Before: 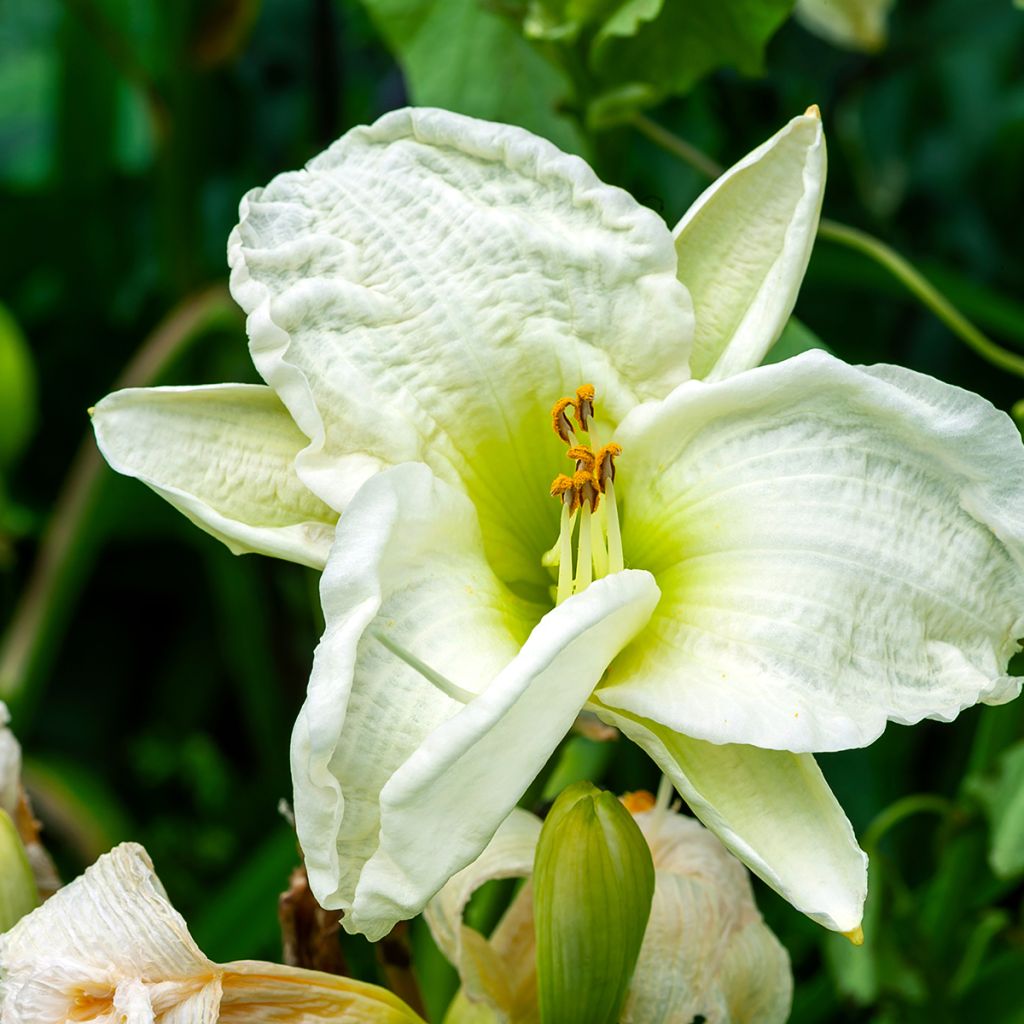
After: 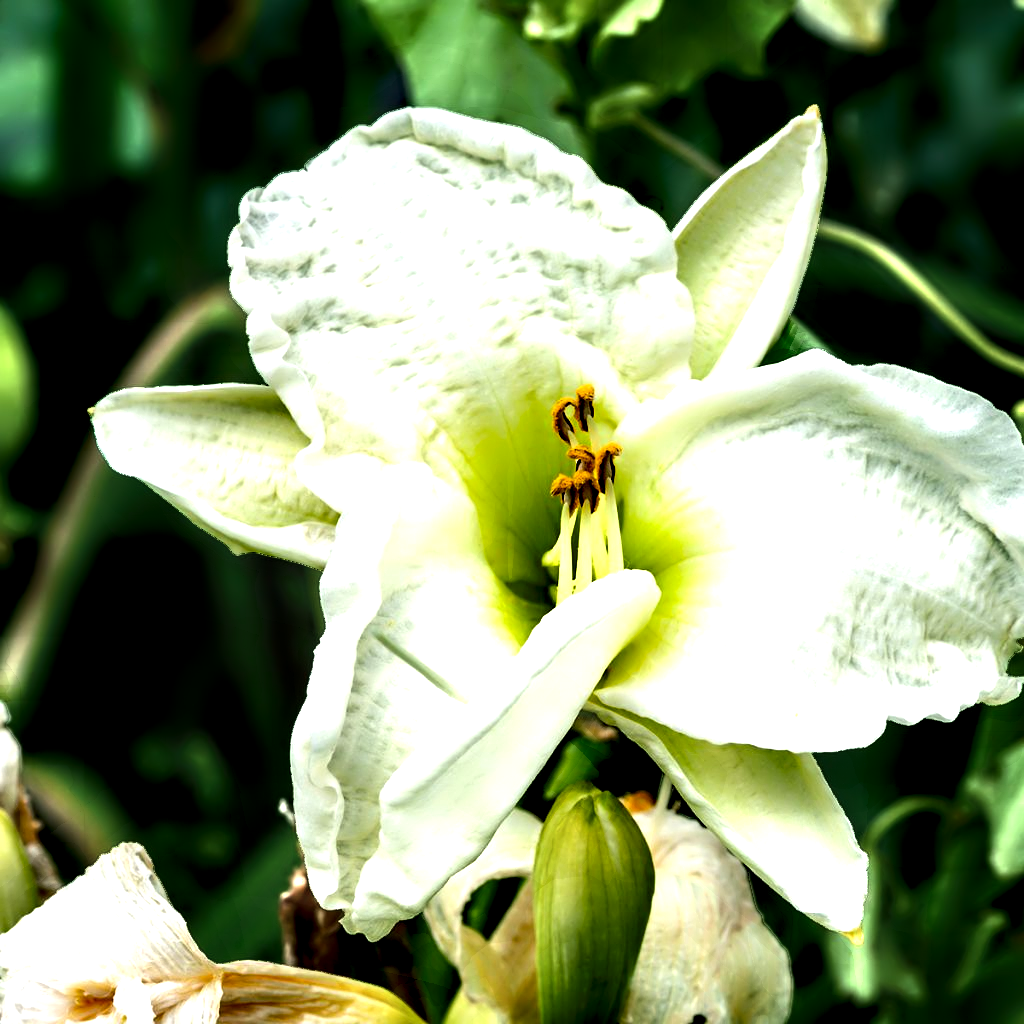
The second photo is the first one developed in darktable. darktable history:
contrast equalizer: octaves 7, y [[0.783, 0.666, 0.575, 0.77, 0.556, 0.501], [0.5 ×6], [0.5 ×6], [0, 0.02, 0.272, 0.399, 0.062, 0], [0 ×6]]
tone equalizer: -8 EV -0.753 EV, -7 EV -0.692 EV, -6 EV -0.638 EV, -5 EV -0.424 EV, -3 EV 0.399 EV, -2 EV 0.6 EV, -1 EV 0.694 EV, +0 EV 0.72 EV, edges refinement/feathering 500, mask exposure compensation -1.57 EV, preserve details no
